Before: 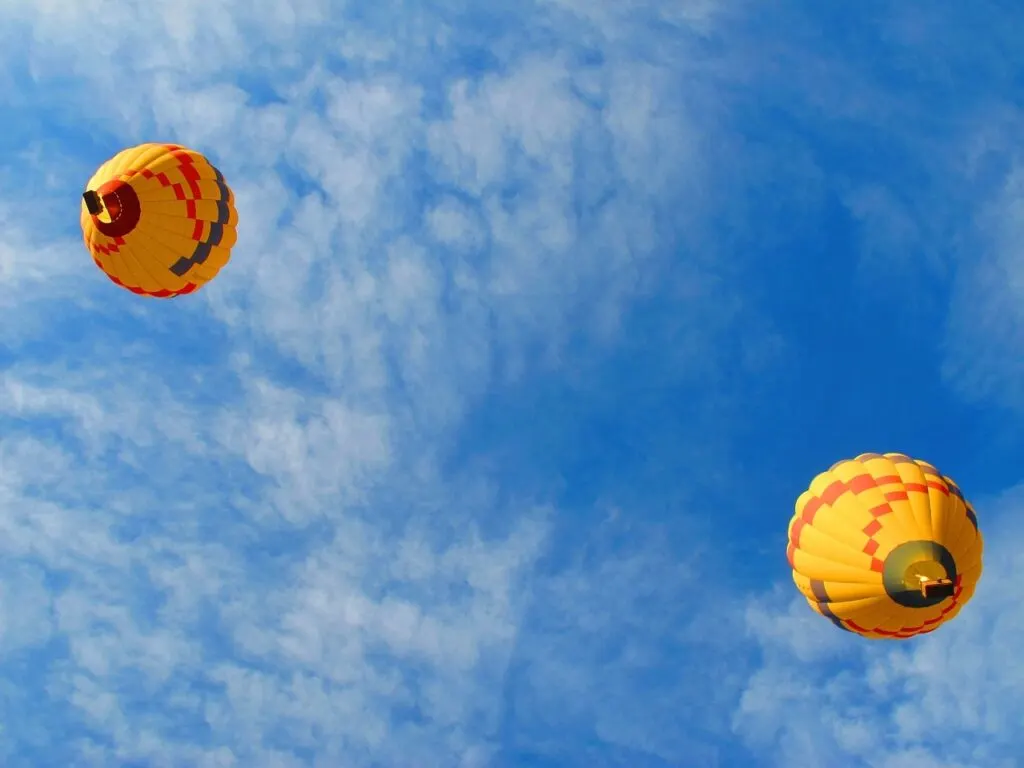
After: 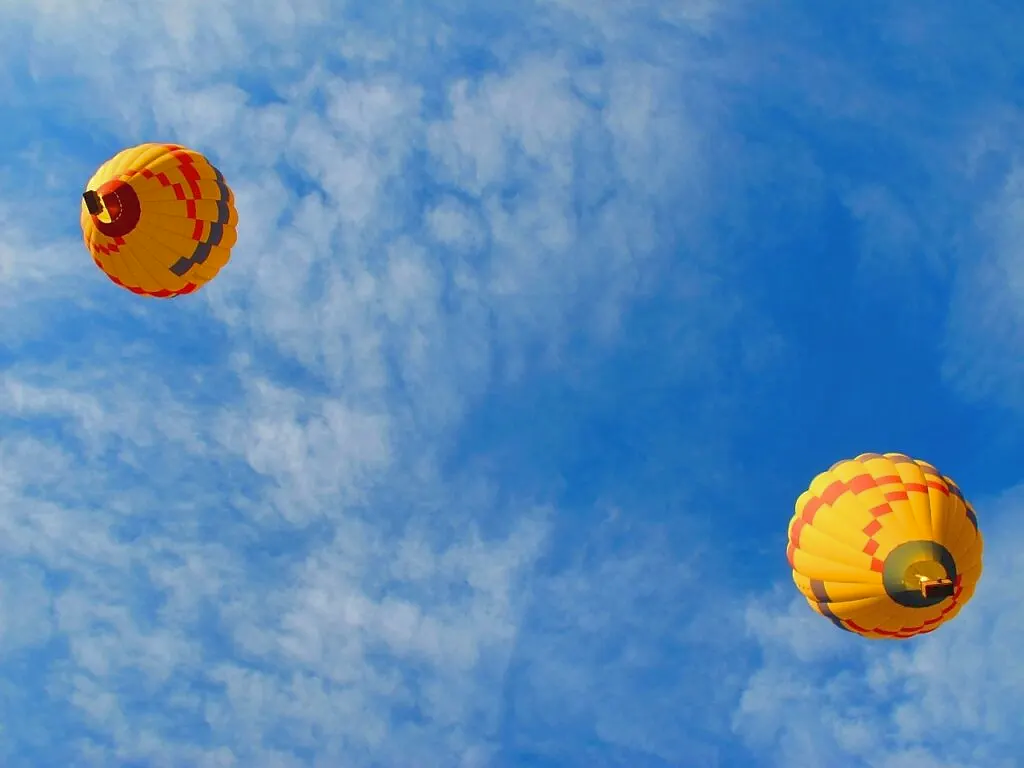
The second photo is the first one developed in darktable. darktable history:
shadows and highlights: on, module defaults
sharpen: radius 1.004, threshold 0.934
